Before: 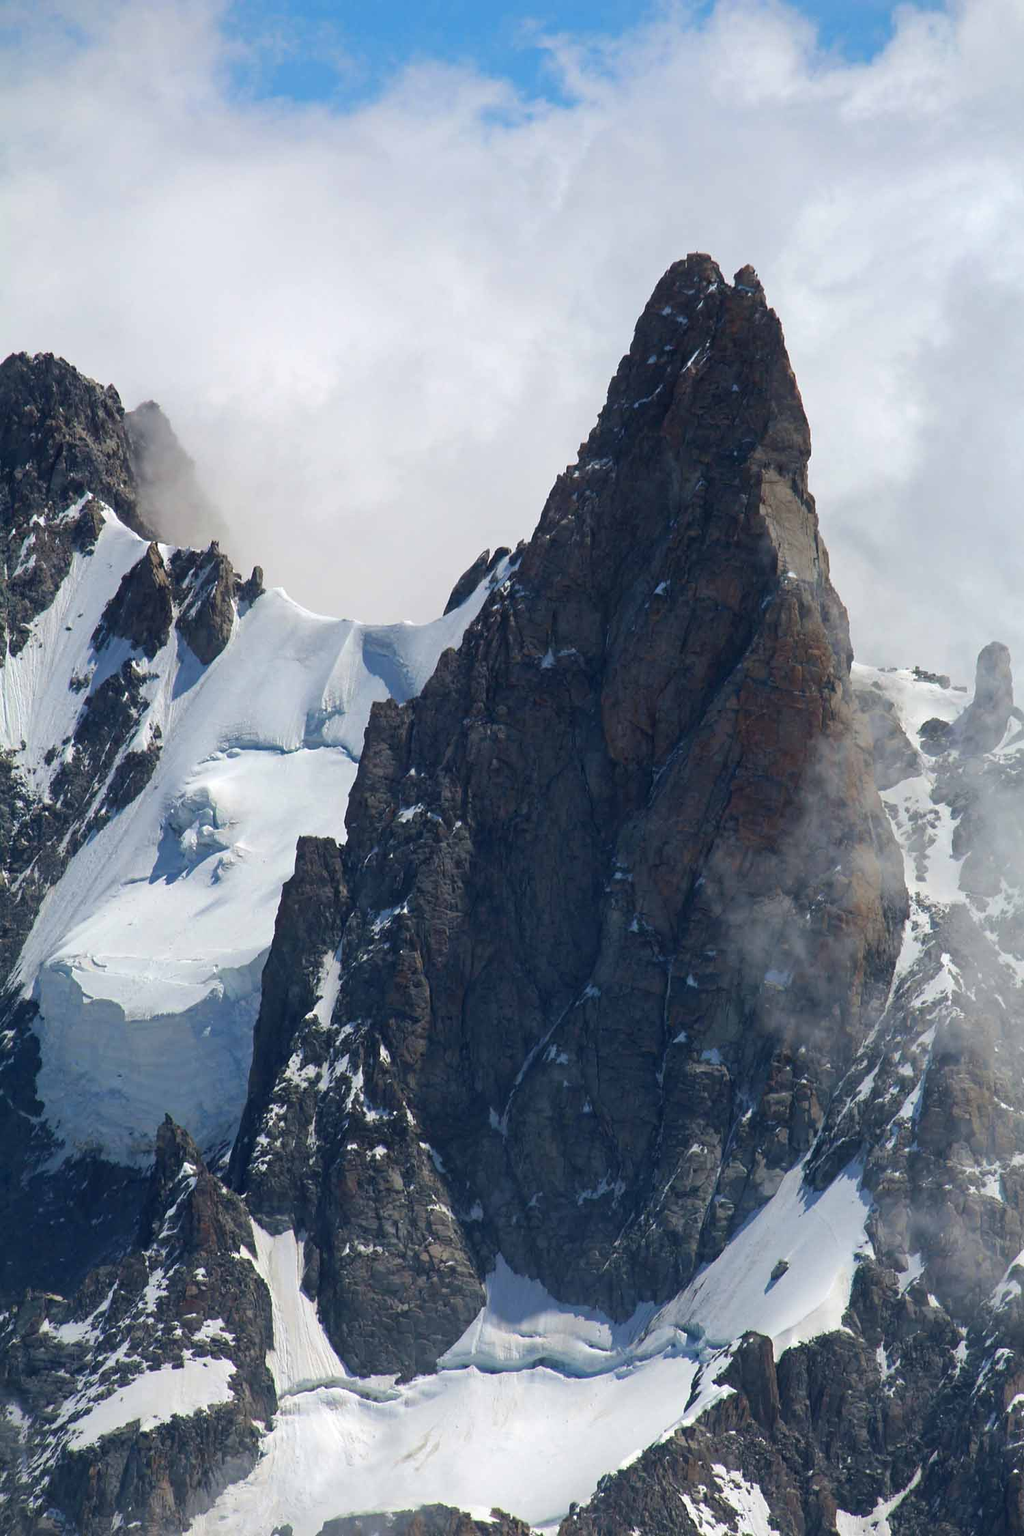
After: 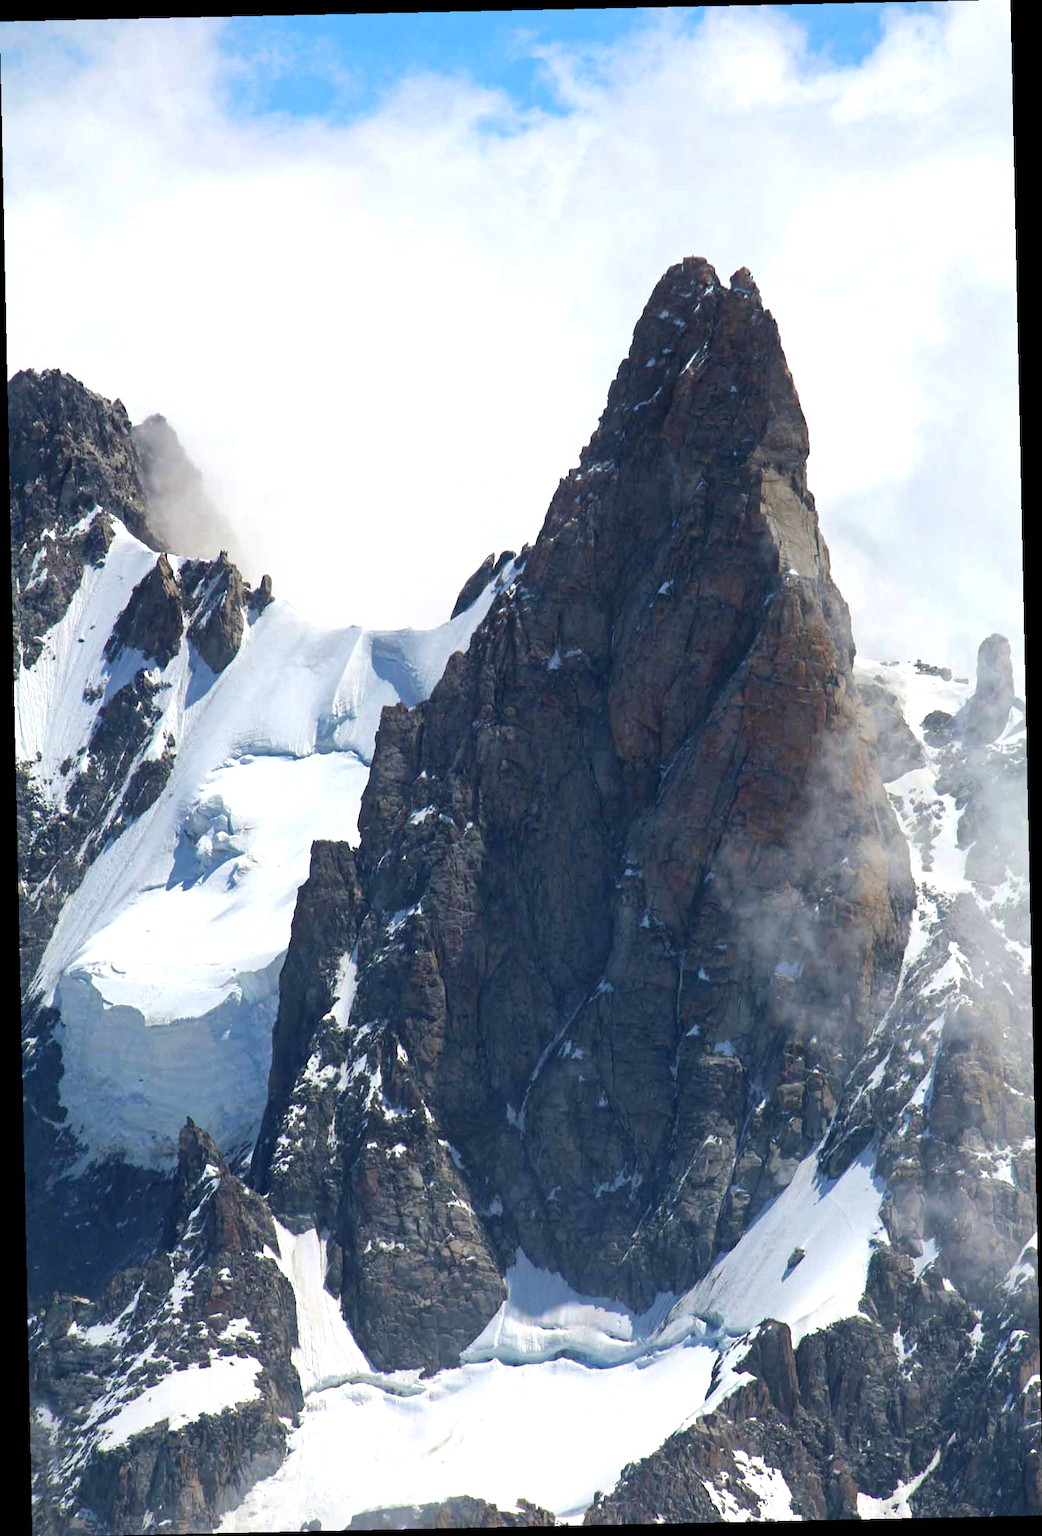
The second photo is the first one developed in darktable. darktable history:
exposure: black level correction 0, exposure 0.6 EV, compensate highlight preservation false
rotate and perspective: rotation -1.24°, automatic cropping off
